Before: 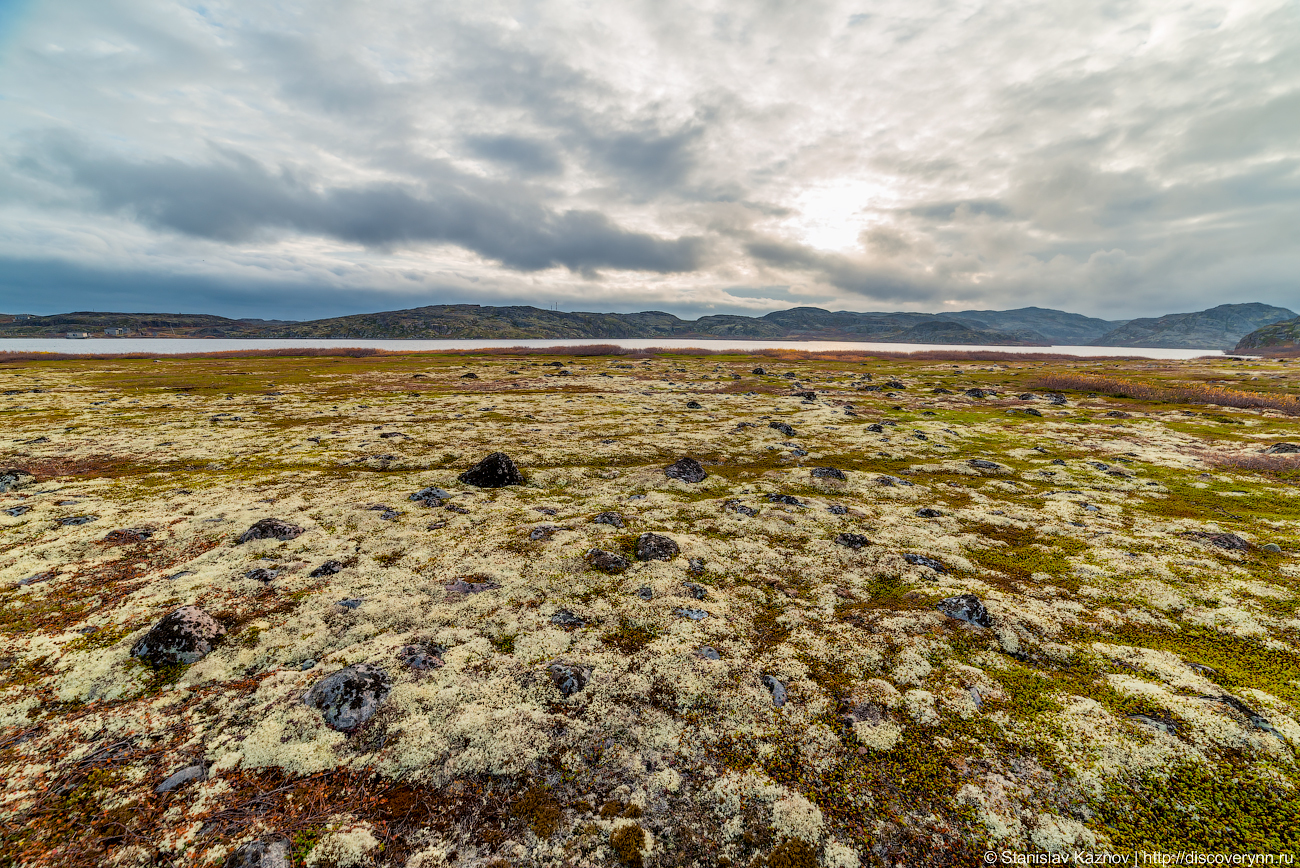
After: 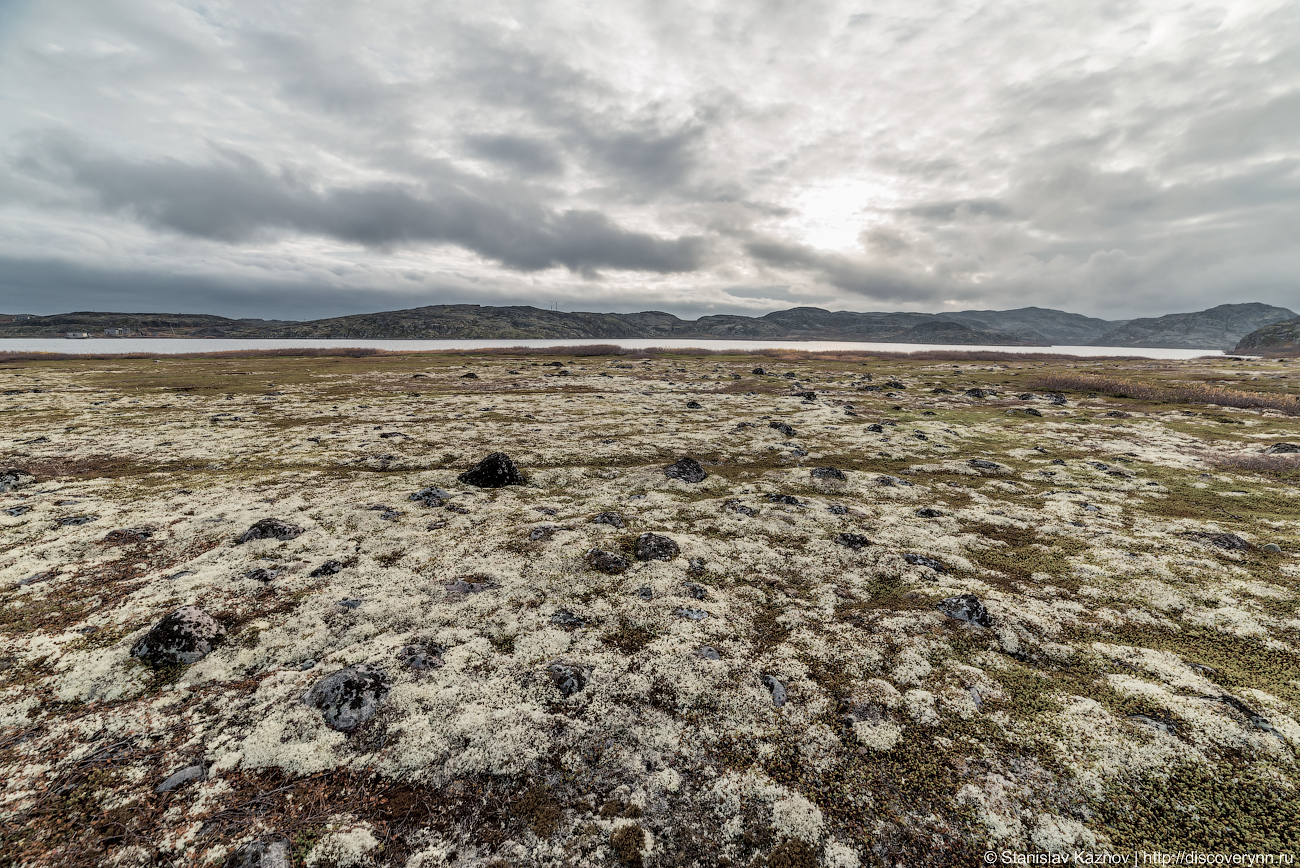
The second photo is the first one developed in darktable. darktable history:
color contrast: green-magenta contrast 0.84, blue-yellow contrast 0.86
color zones: curves: ch1 [(0, 0.292) (0.001, 0.292) (0.2, 0.264) (0.4, 0.248) (0.6, 0.248) (0.8, 0.264) (0.999, 0.292) (1, 0.292)]
